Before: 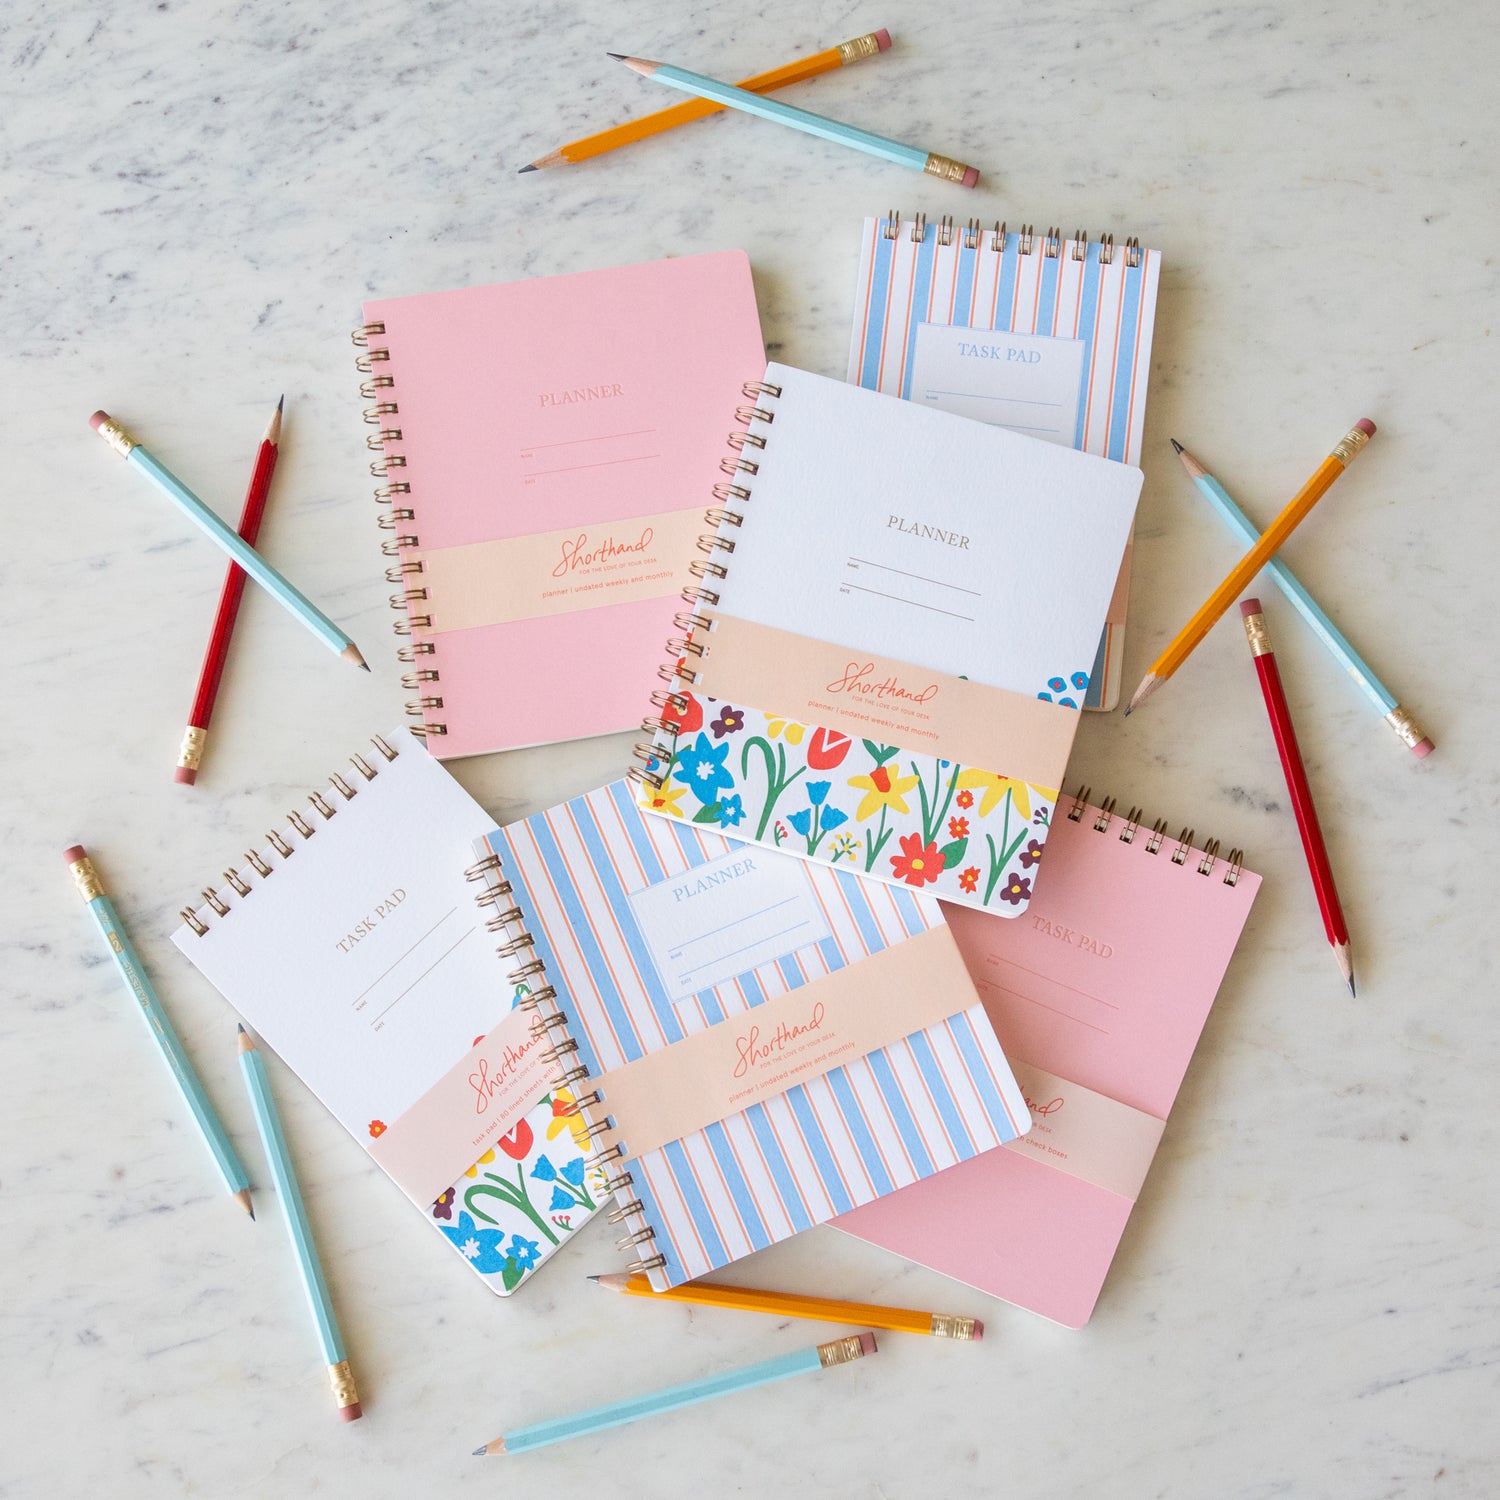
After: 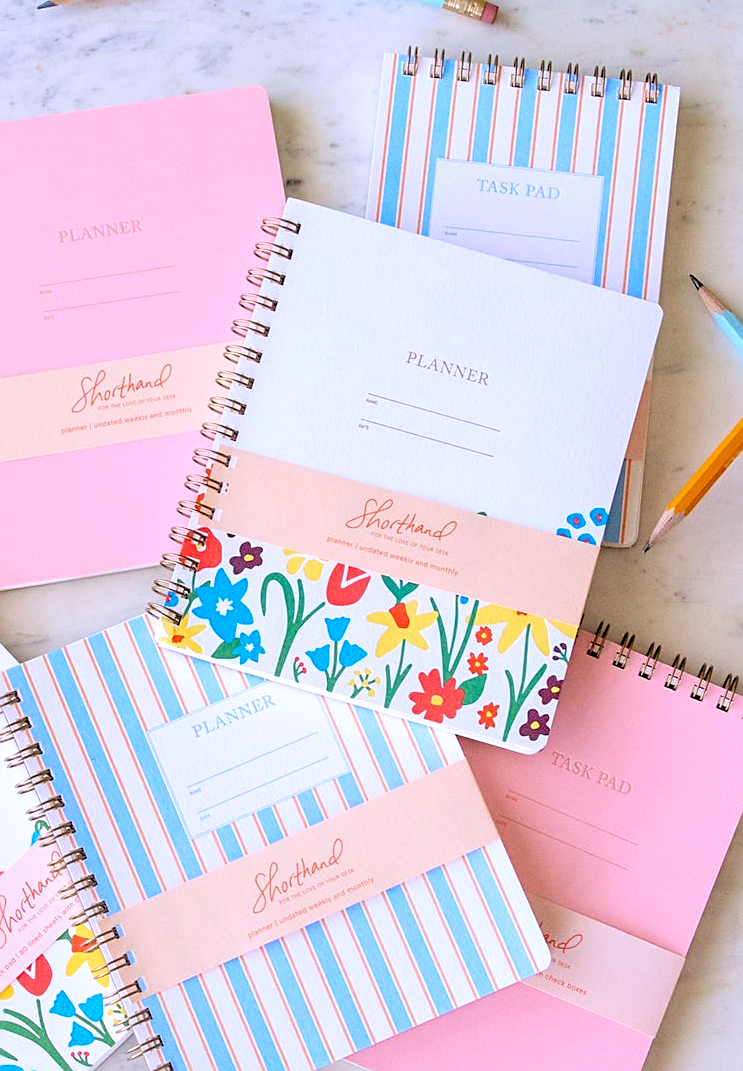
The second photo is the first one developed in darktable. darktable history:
rgb levels: levels [[0.013, 0.434, 0.89], [0, 0.5, 1], [0, 0.5, 1]]
exposure: black level correction 0.012, compensate highlight preservation false
sharpen: on, module defaults
crop: left 32.075%, top 10.976%, right 18.355%, bottom 17.596%
color zones: curves: ch1 [(0.25, 0.5) (0.747, 0.71)]
white balance: red 1.004, blue 1.096
